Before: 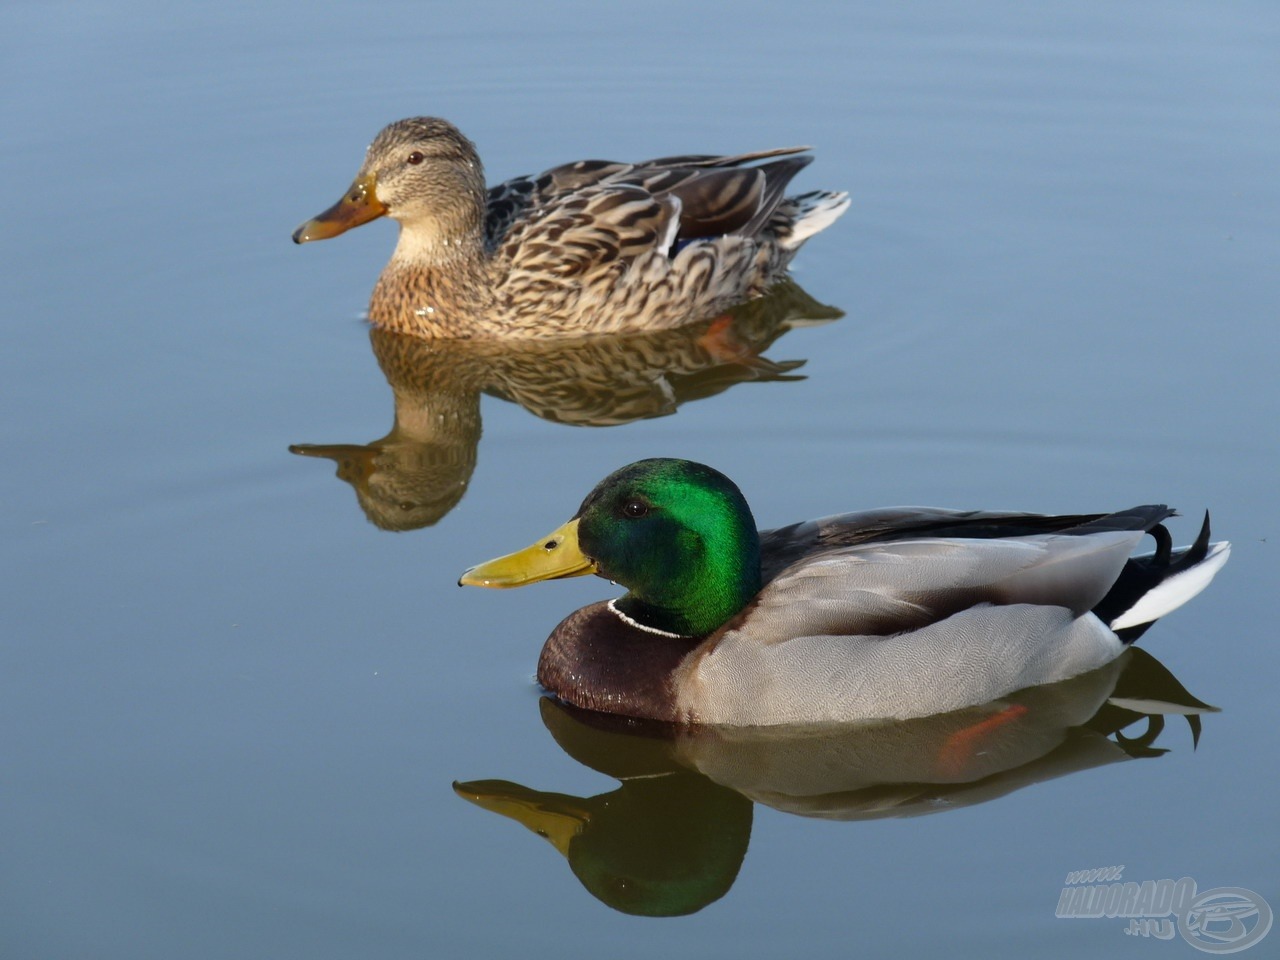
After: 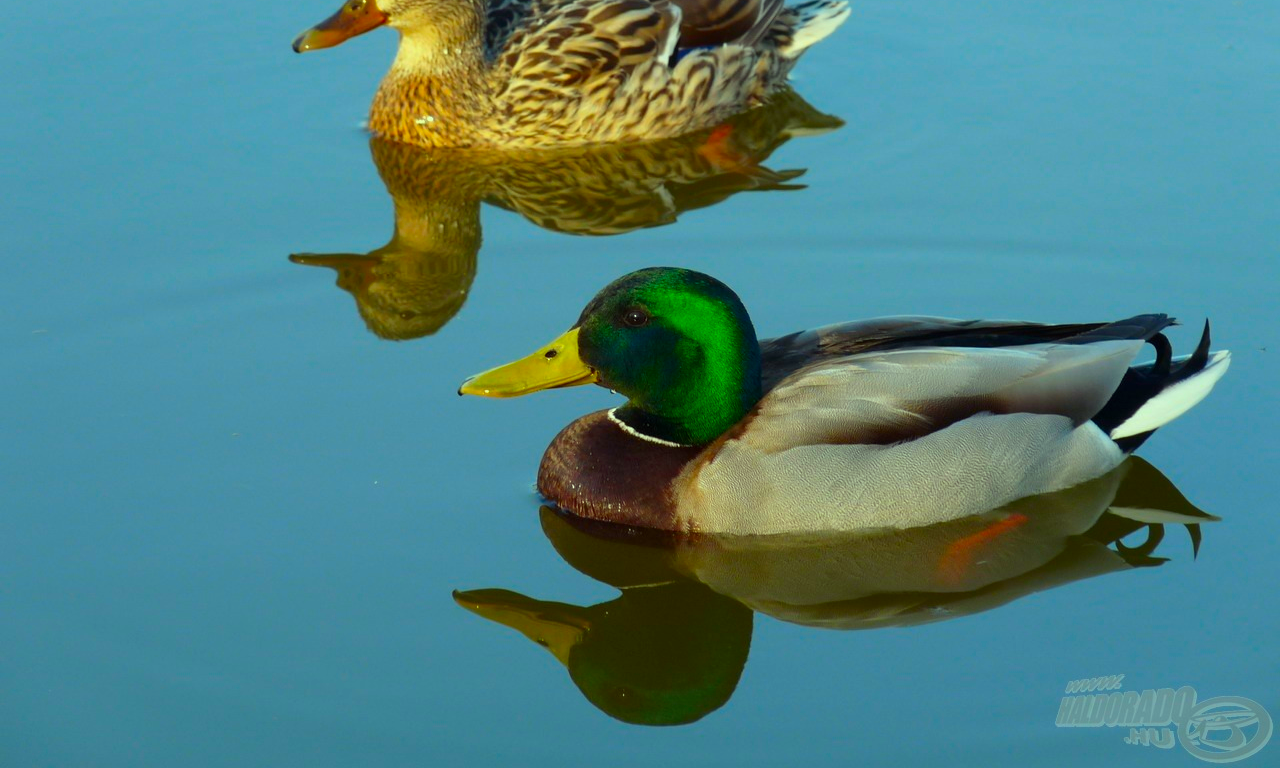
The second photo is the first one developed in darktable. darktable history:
crop and rotate: top 19.998%
color correction: highlights a* -10.77, highlights b* 9.8, saturation 1.72
